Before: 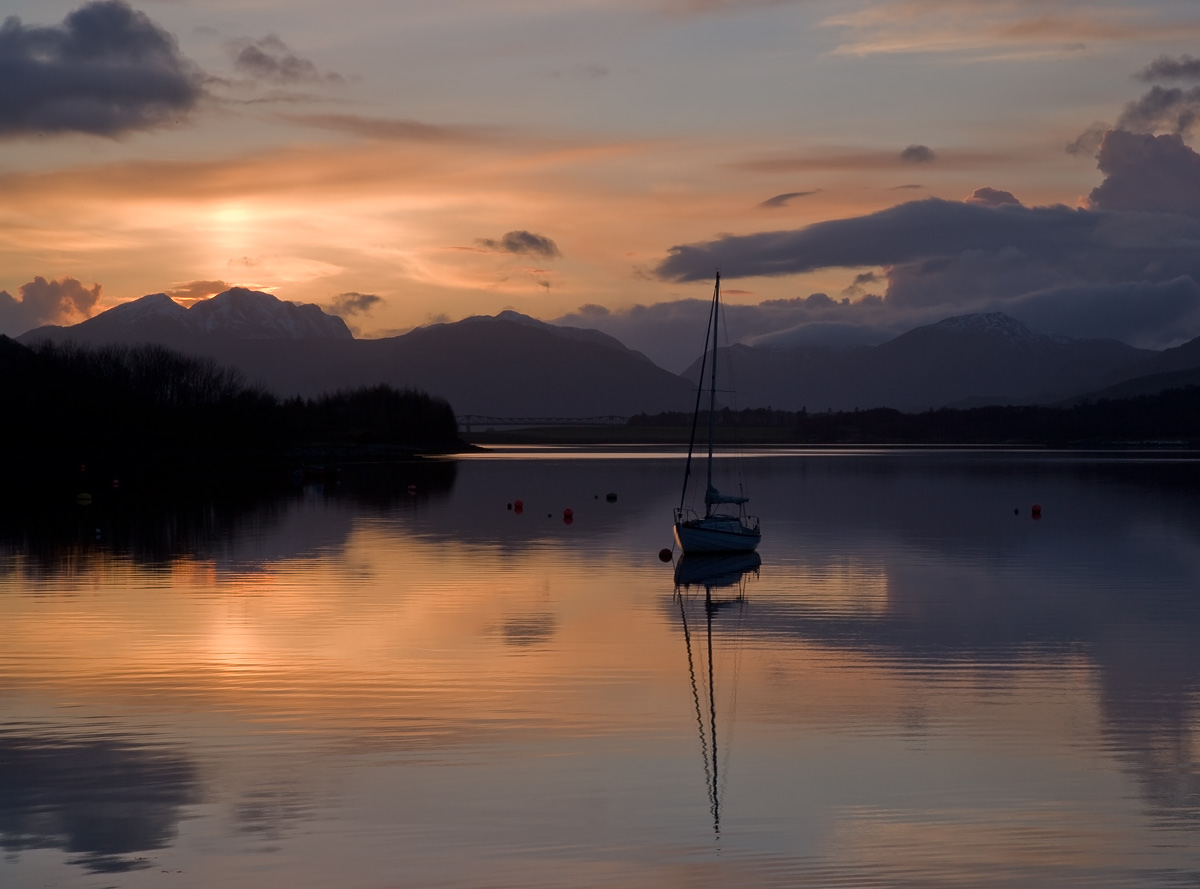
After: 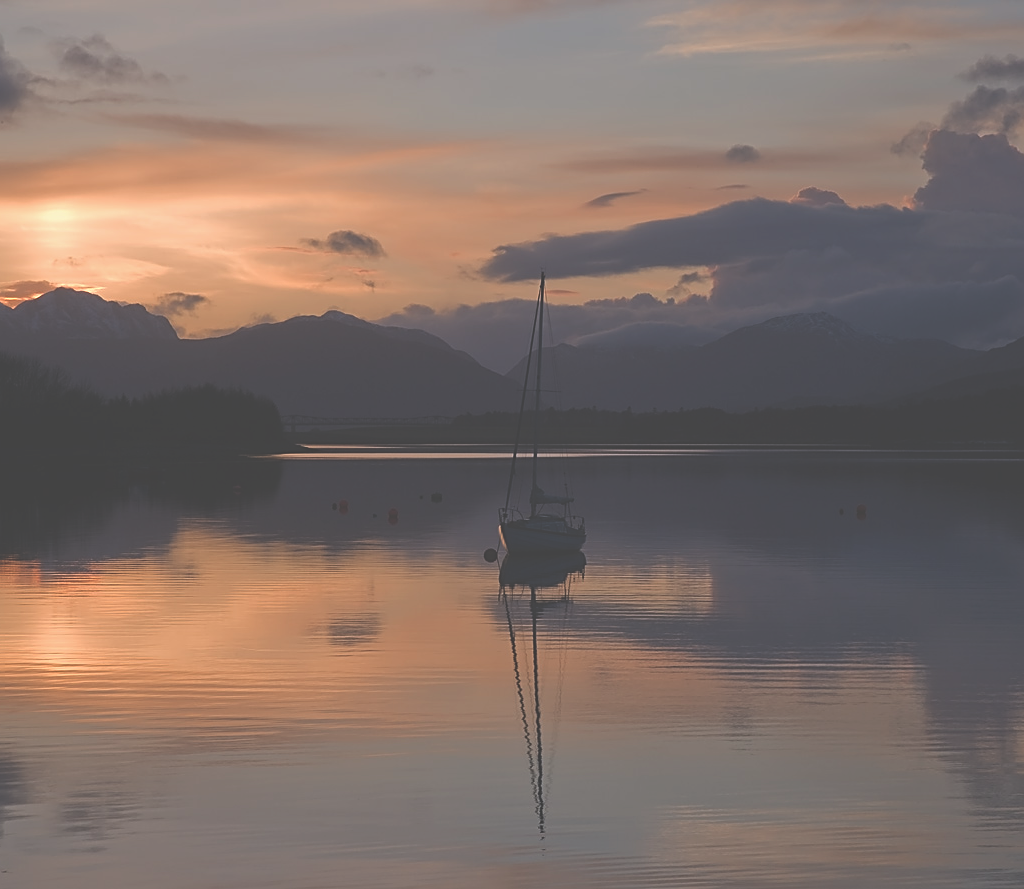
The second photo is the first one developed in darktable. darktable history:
exposure: black level correction -0.062, exposure -0.05 EV, compensate highlight preservation false
crop and rotate: left 14.584%
sharpen: amount 0.55
